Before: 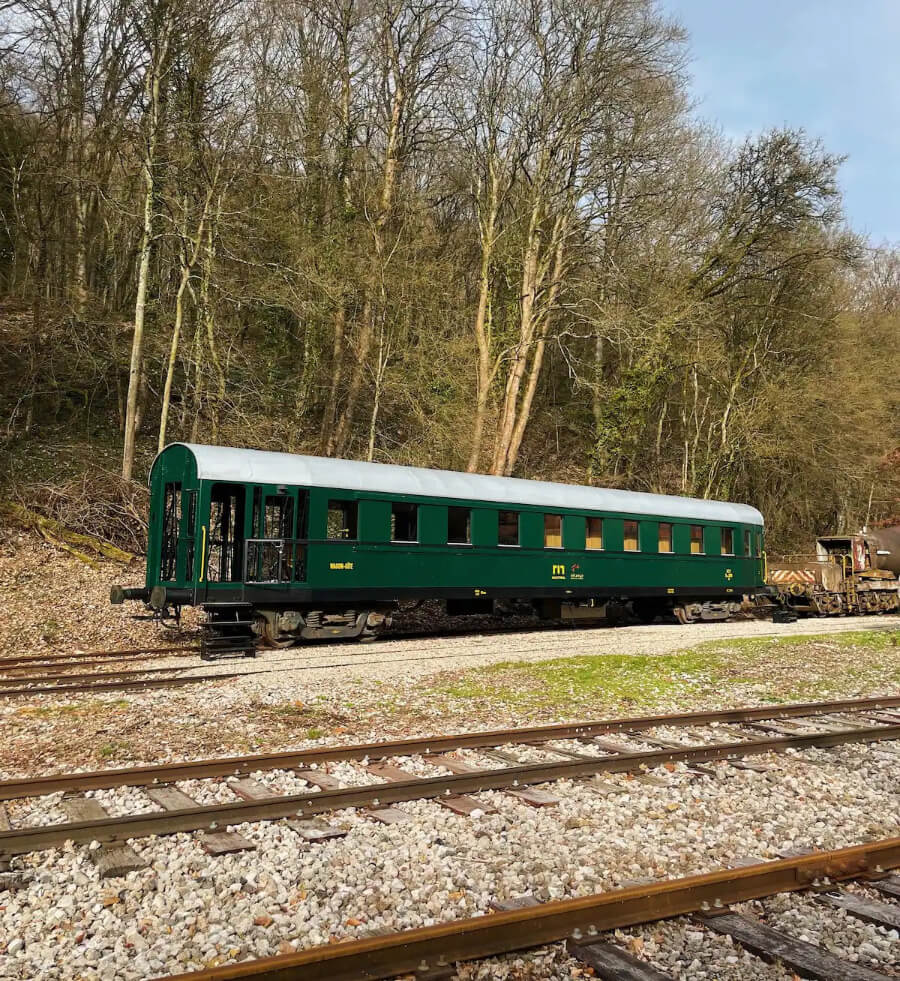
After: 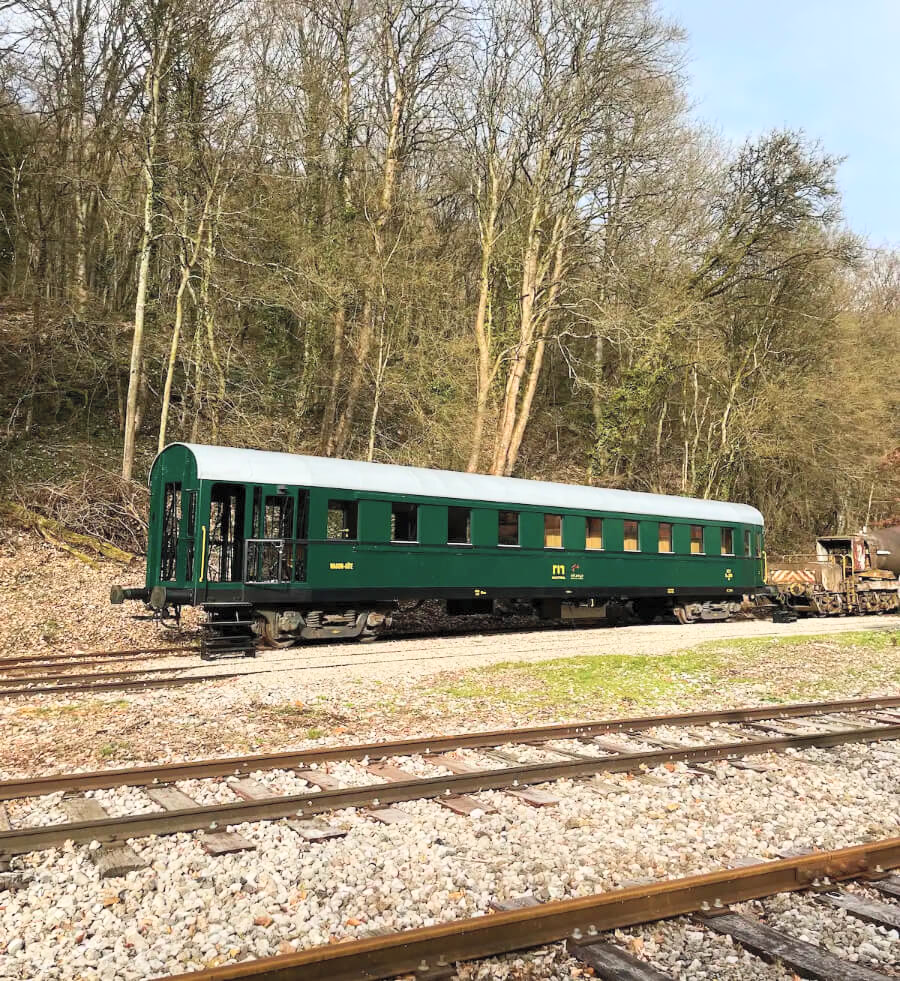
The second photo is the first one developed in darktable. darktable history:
contrast brightness saturation: contrast 0.135, brightness 0.214
shadows and highlights: shadows -1.66, highlights 41.52
